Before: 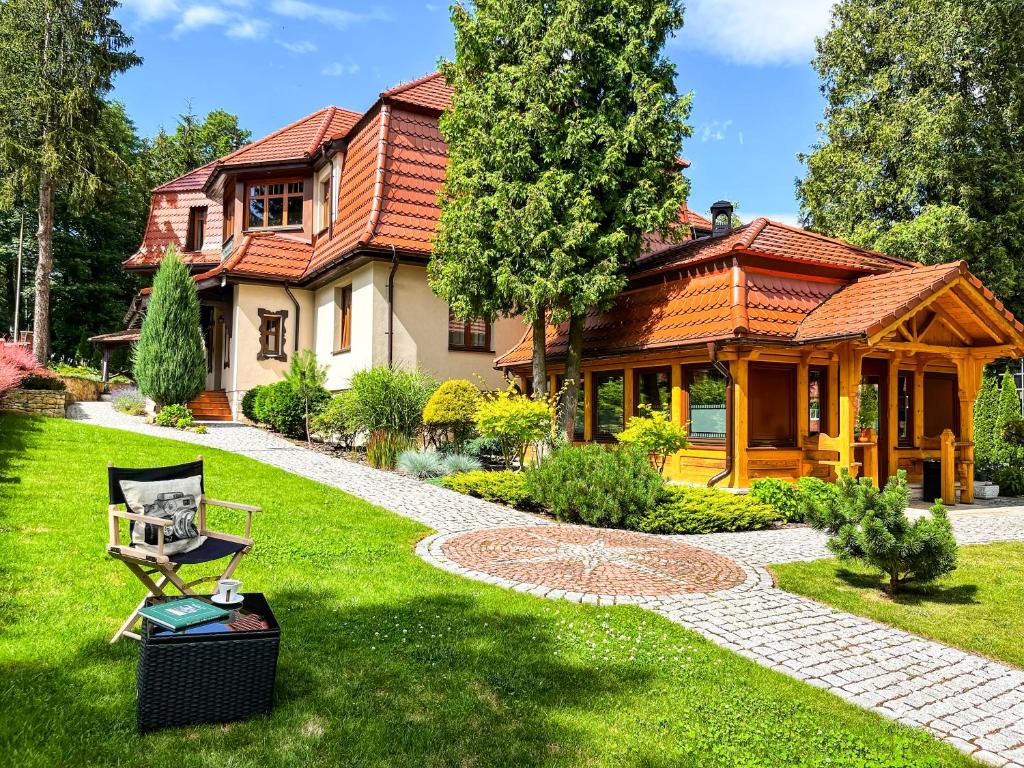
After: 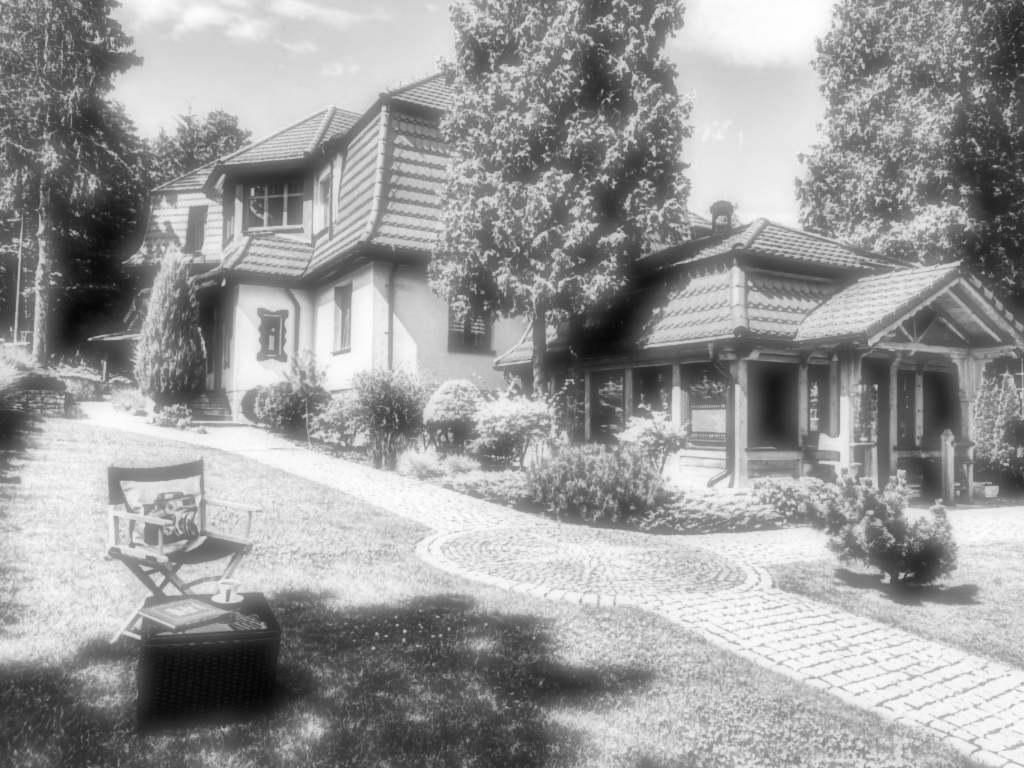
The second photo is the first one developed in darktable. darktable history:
lowpass: radius 0.76, contrast 1.56, saturation 0, unbound 0 | blend: blend mode vividlight, opacity 15%; mask: uniform (no mask)
monochrome: a 32, b 64, size 2.3, highlights 1
contrast equalizer: octaves 7, y [[0.5, 0.542, 0.583, 0.625, 0.667, 0.708], [0.5 ×6], [0.5 ×6], [0 ×6], [0 ×6]]
soften: on, module defaults | blend: blend mode softlight, opacity 100%; mask: uniform (no mask)
